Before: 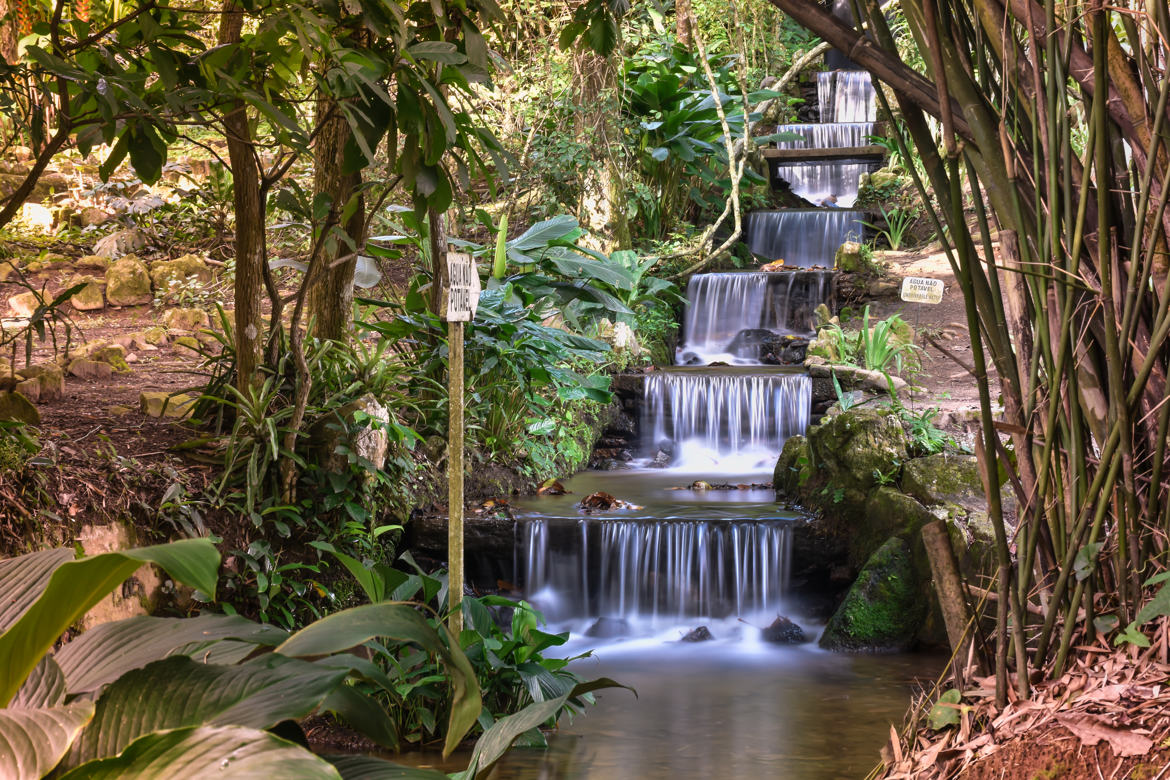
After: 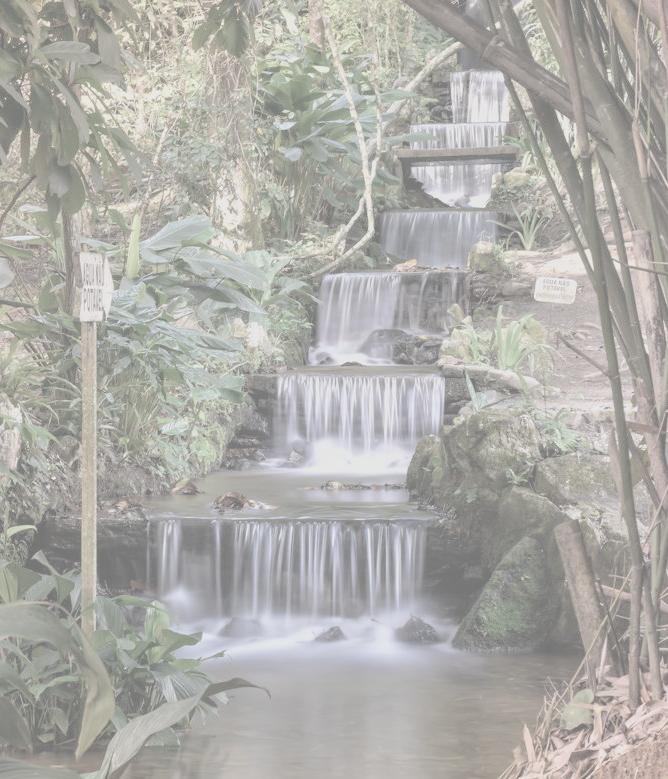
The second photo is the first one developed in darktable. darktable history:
crop: left 31.436%, top 0.002%, right 11.429%
contrast brightness saturation: contrast -0.33, brightness 0.749, saturation -0.766
